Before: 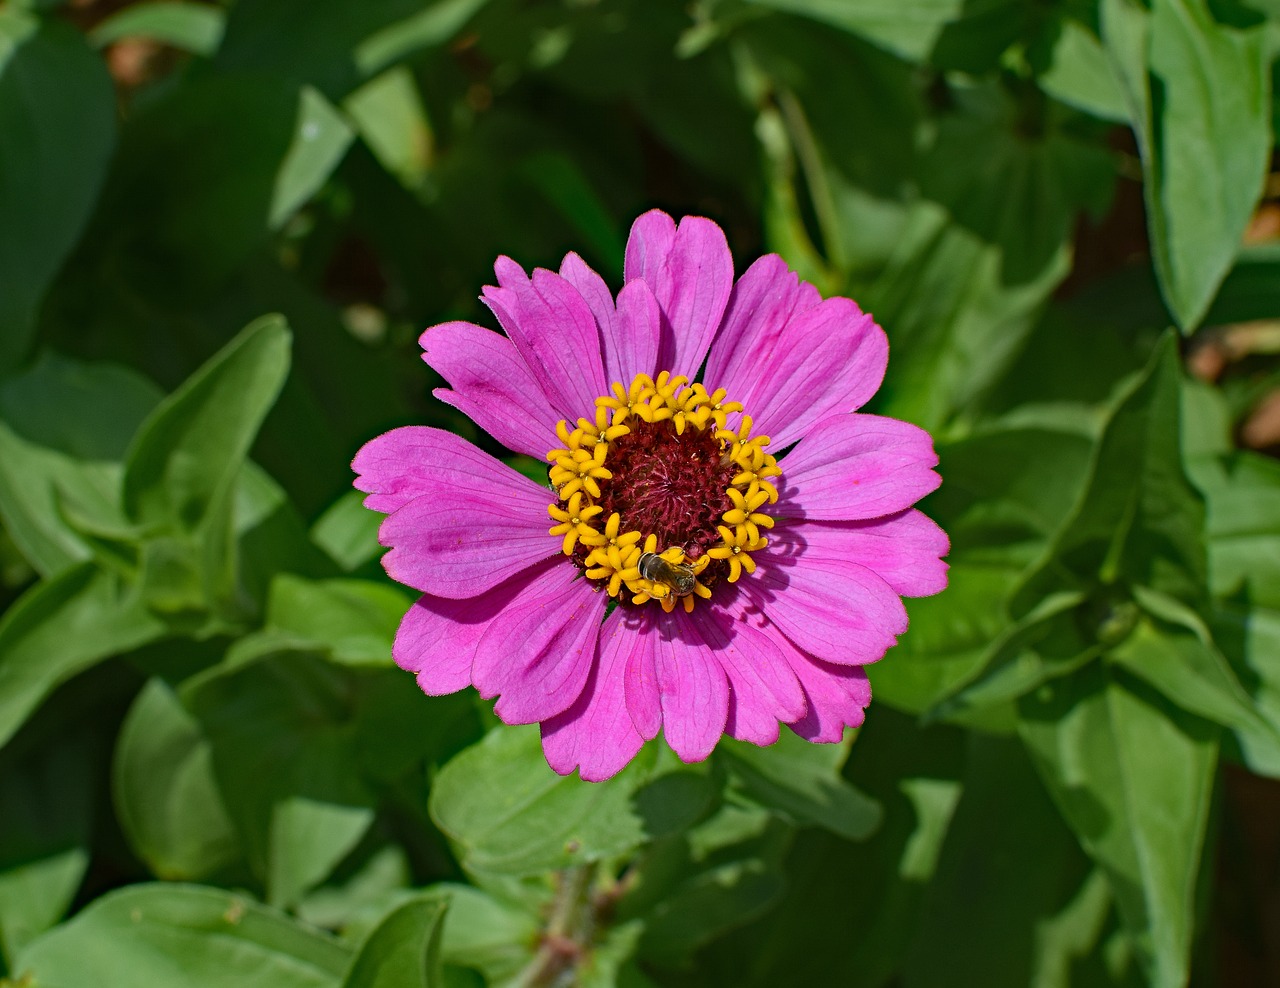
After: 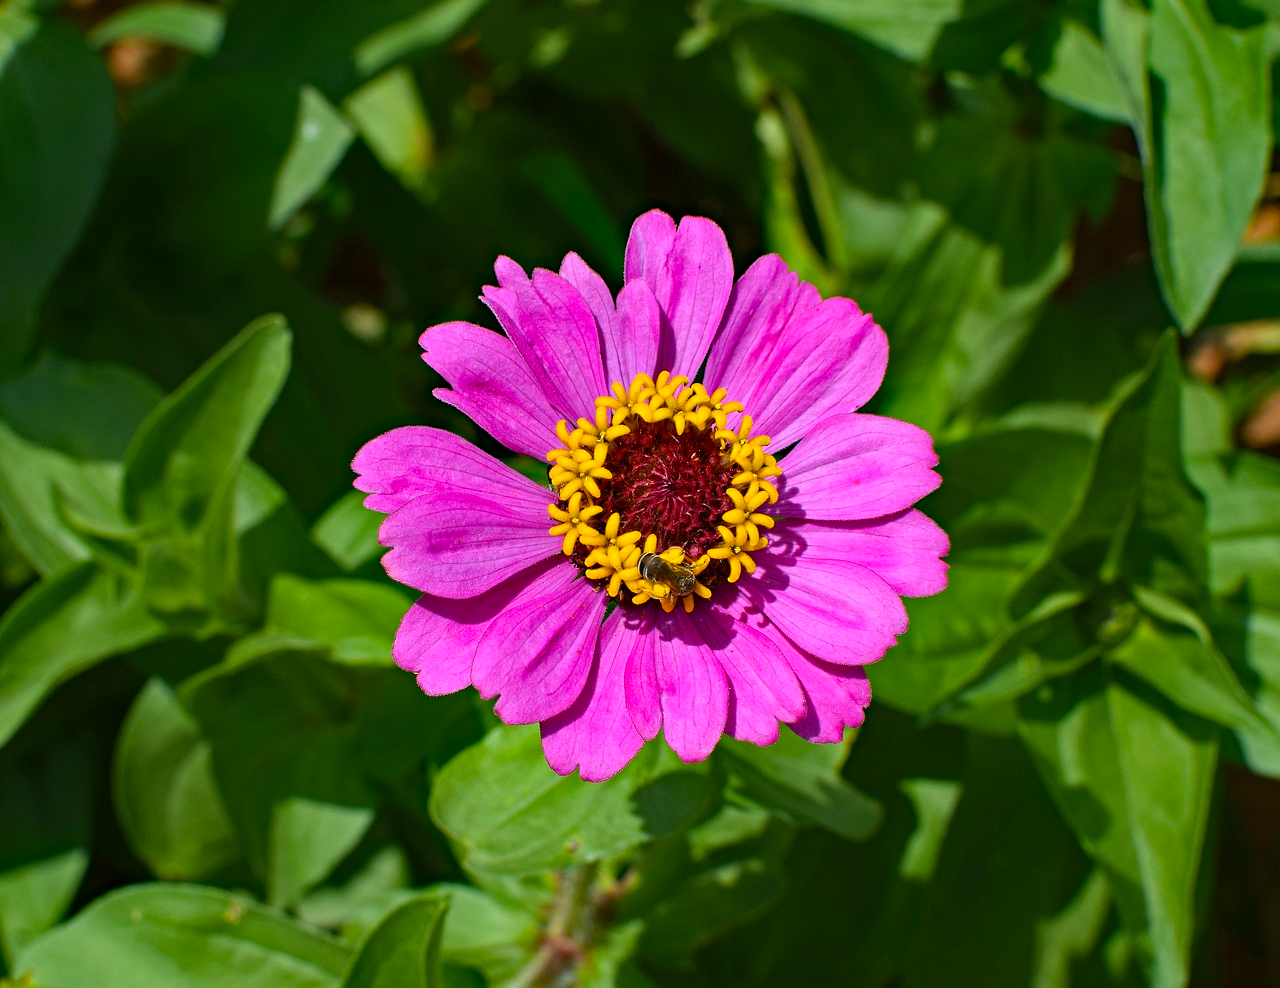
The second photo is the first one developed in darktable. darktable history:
color balance rgb: perceptual saturation grading › global saturation 17.971%, perceptual brilliance grading › highlights 7.744%, perceptual brilliance grading › mid-tones 3.197%, perceptual brilliance grading › shadows 1.332%, global vibrance 5.65%, contrast 3.658%
